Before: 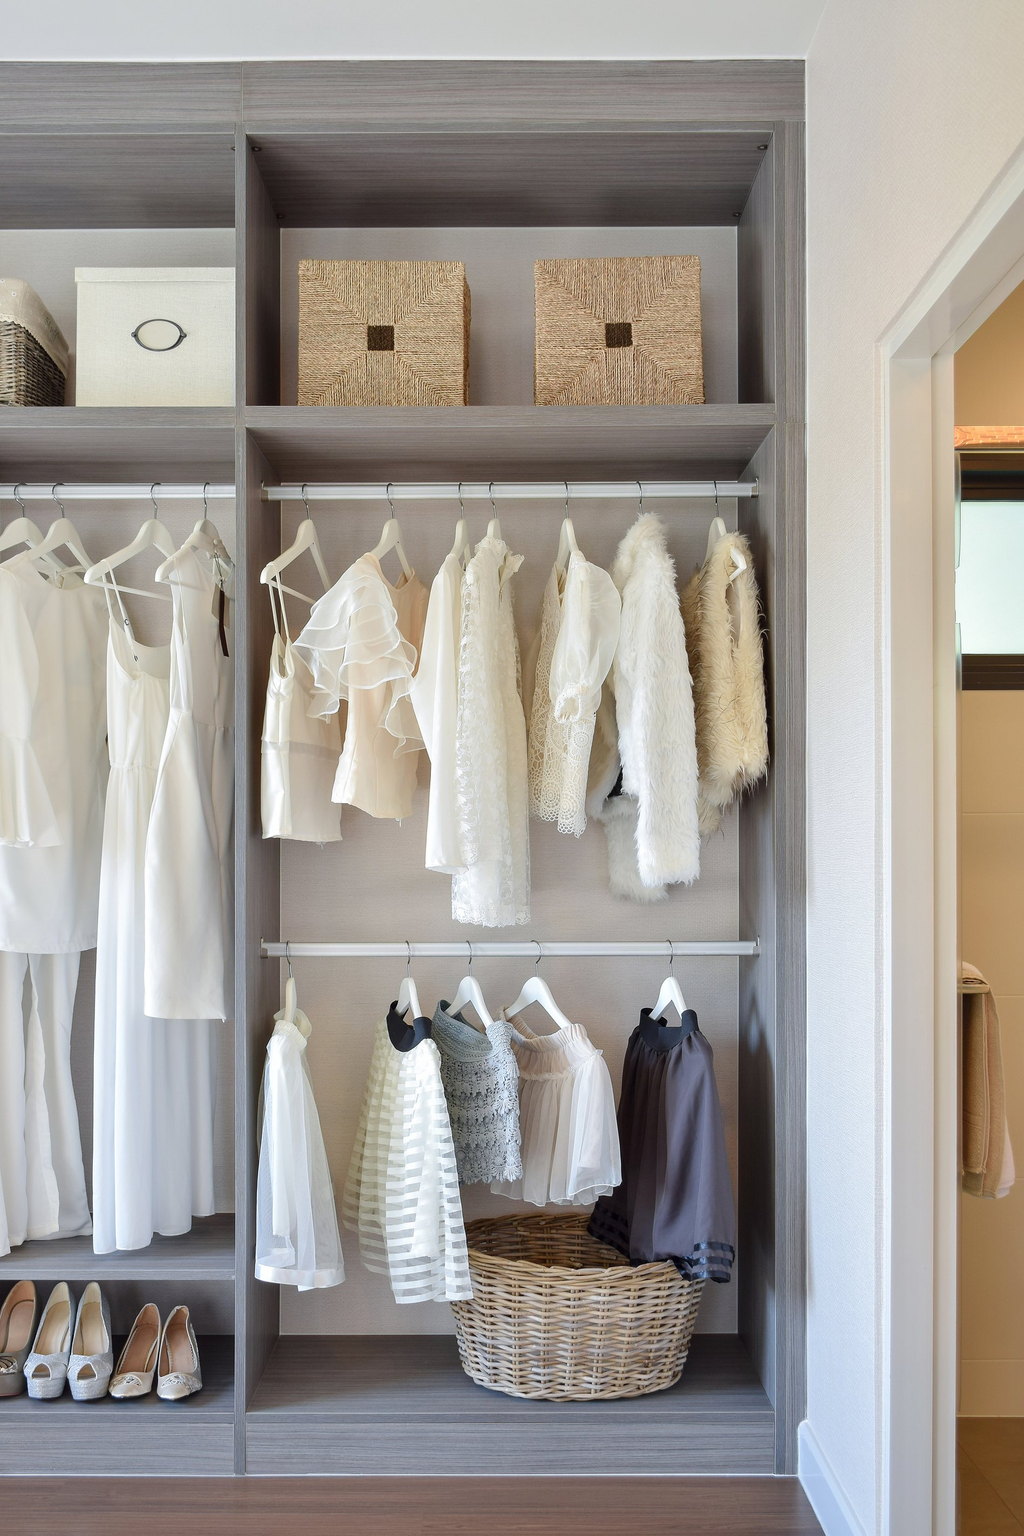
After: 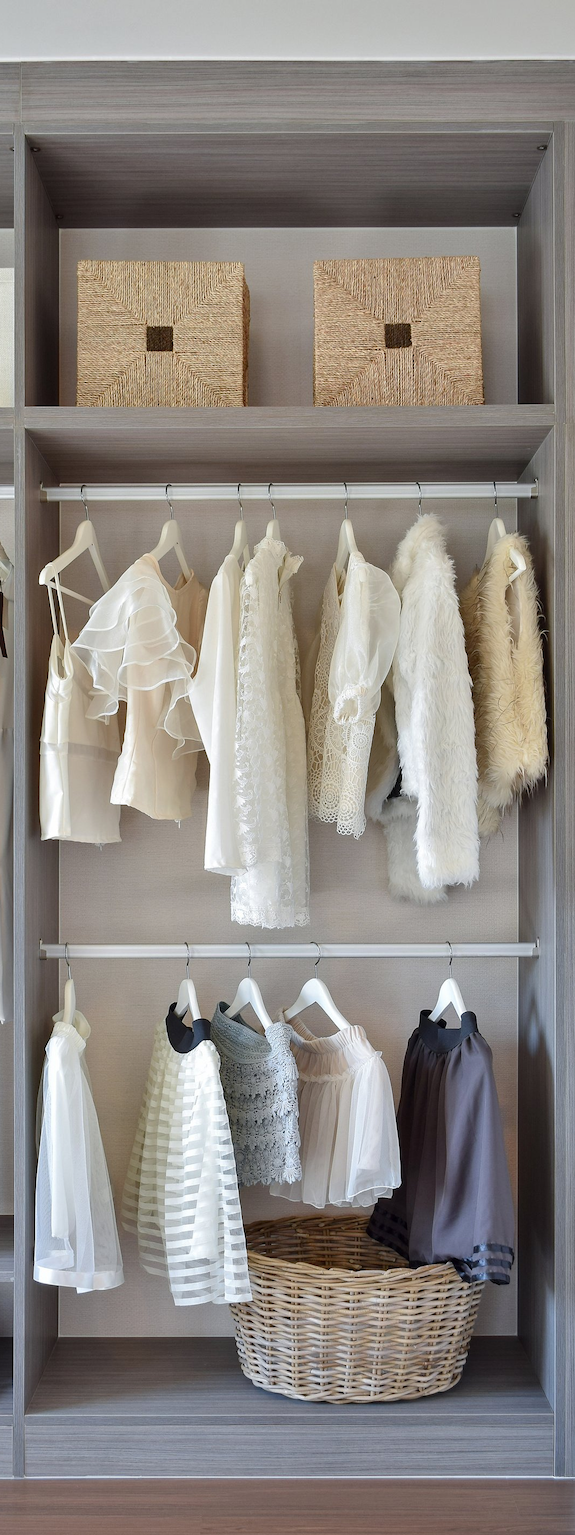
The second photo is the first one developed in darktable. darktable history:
shadows and highlights: highlights color adjustment 0%, soften with gaussian
crop: left 21.674%, right 22.086%
